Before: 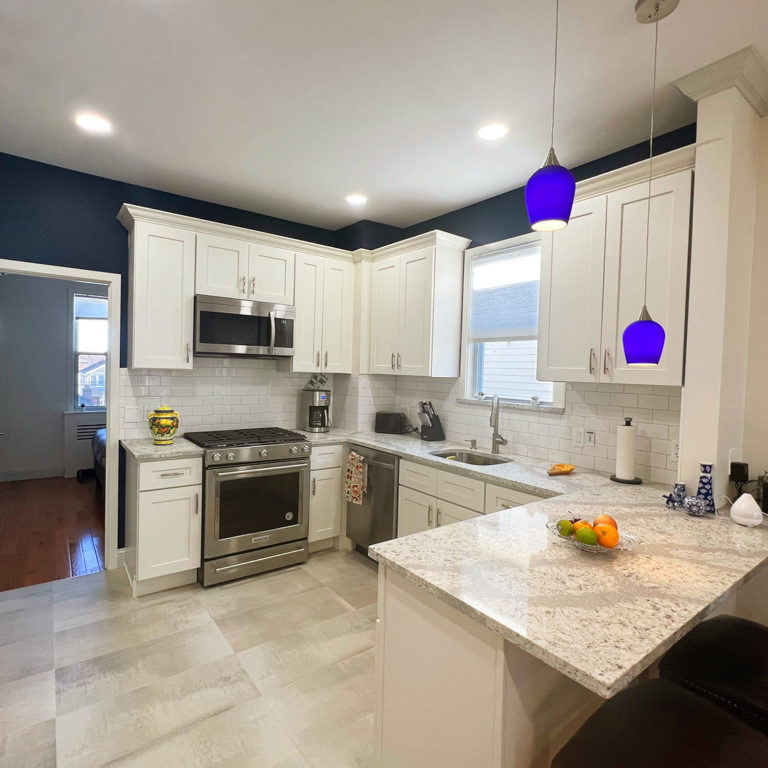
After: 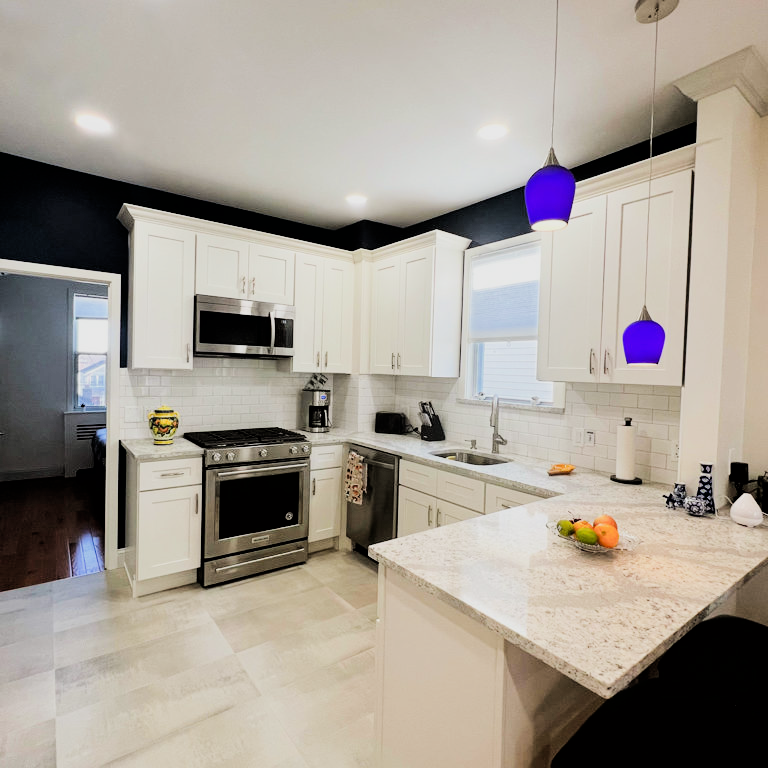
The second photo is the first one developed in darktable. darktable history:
filmic rgb: black relative exposure -4.14 EV, white relative exposure 5.1 EV, hardness 2.11, contrast 1.165
tone equalizer: -8 EV -0.75 EV, -7 EV -0.7 EV, -6 EV -0.6 EV, -5 EV -0.4 EV, -3 EV 0.4 EV, -2 EV 0.6 EV, -1 EV 0.7 EV, +0 EV 0.75 EV, edges refinement/feathering 500, mask exposure compensation -1.57 EV, preserve details no
